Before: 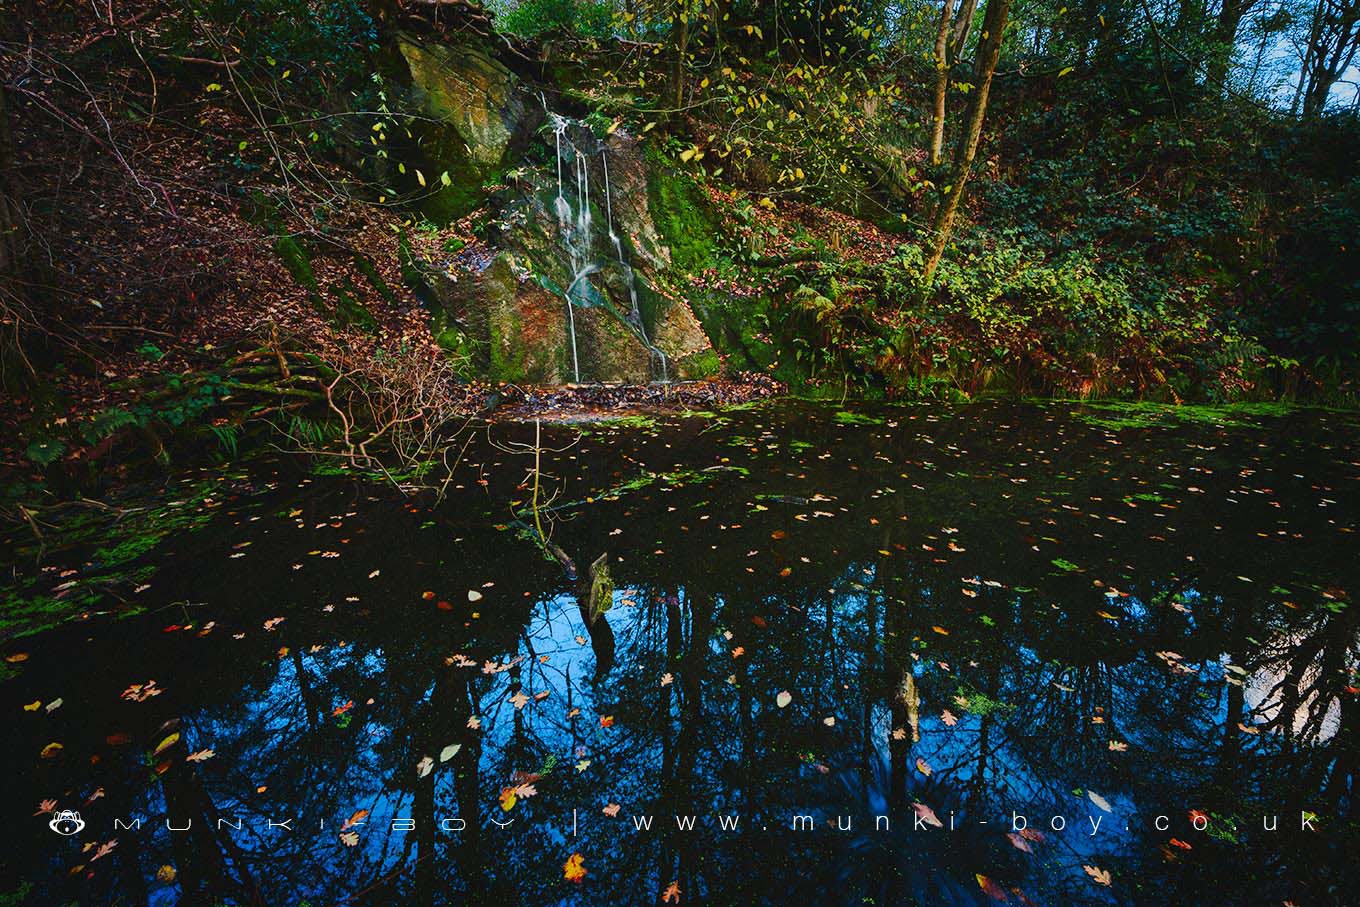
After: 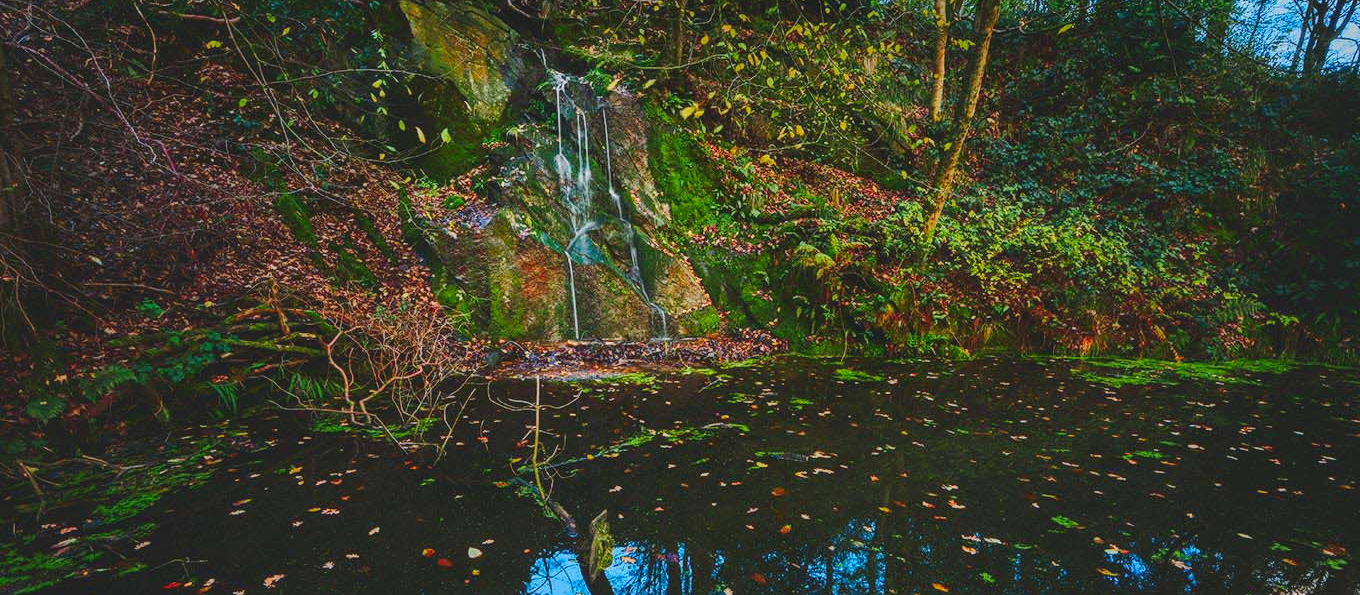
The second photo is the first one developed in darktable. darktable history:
crop and rotate: top 4.848%, bottom 29.503%
contrast brightness saturation: contrast -0.19, saturation 0.19
local contrast: on, module defaults
